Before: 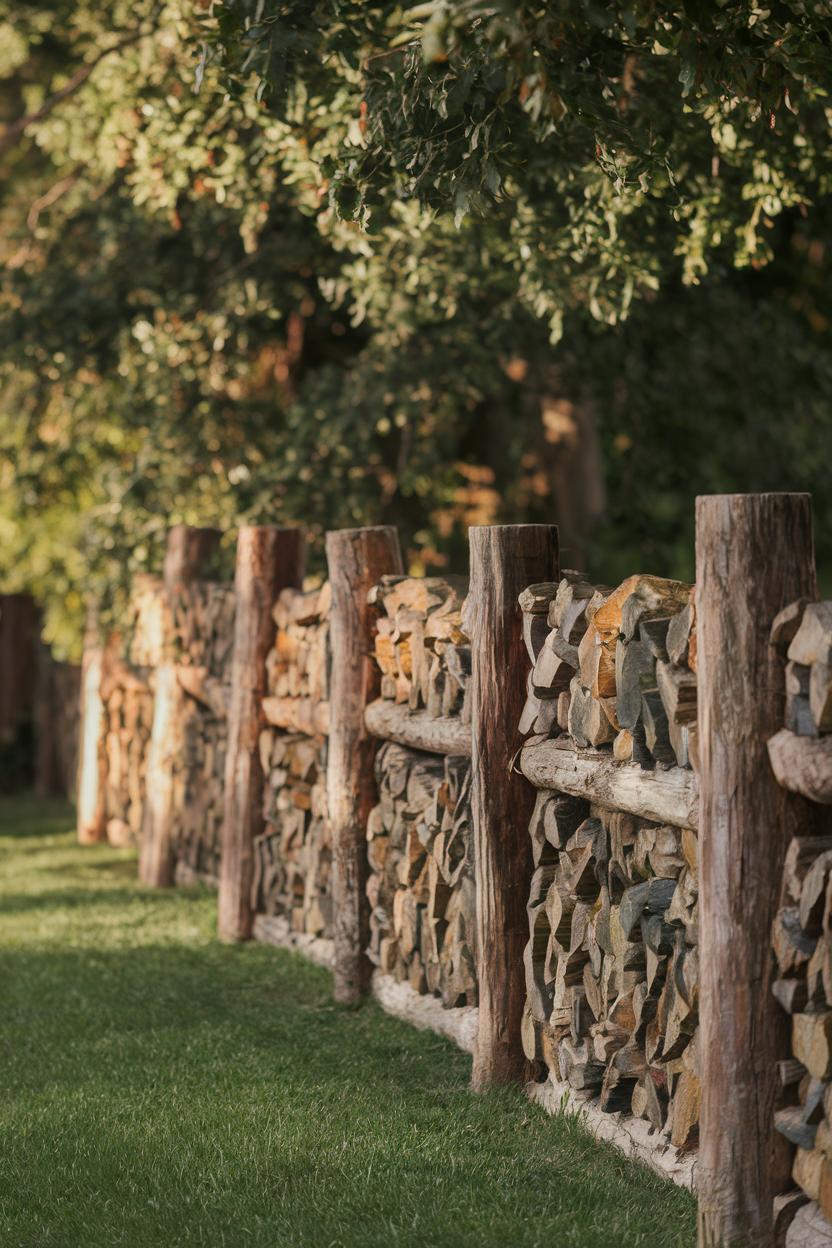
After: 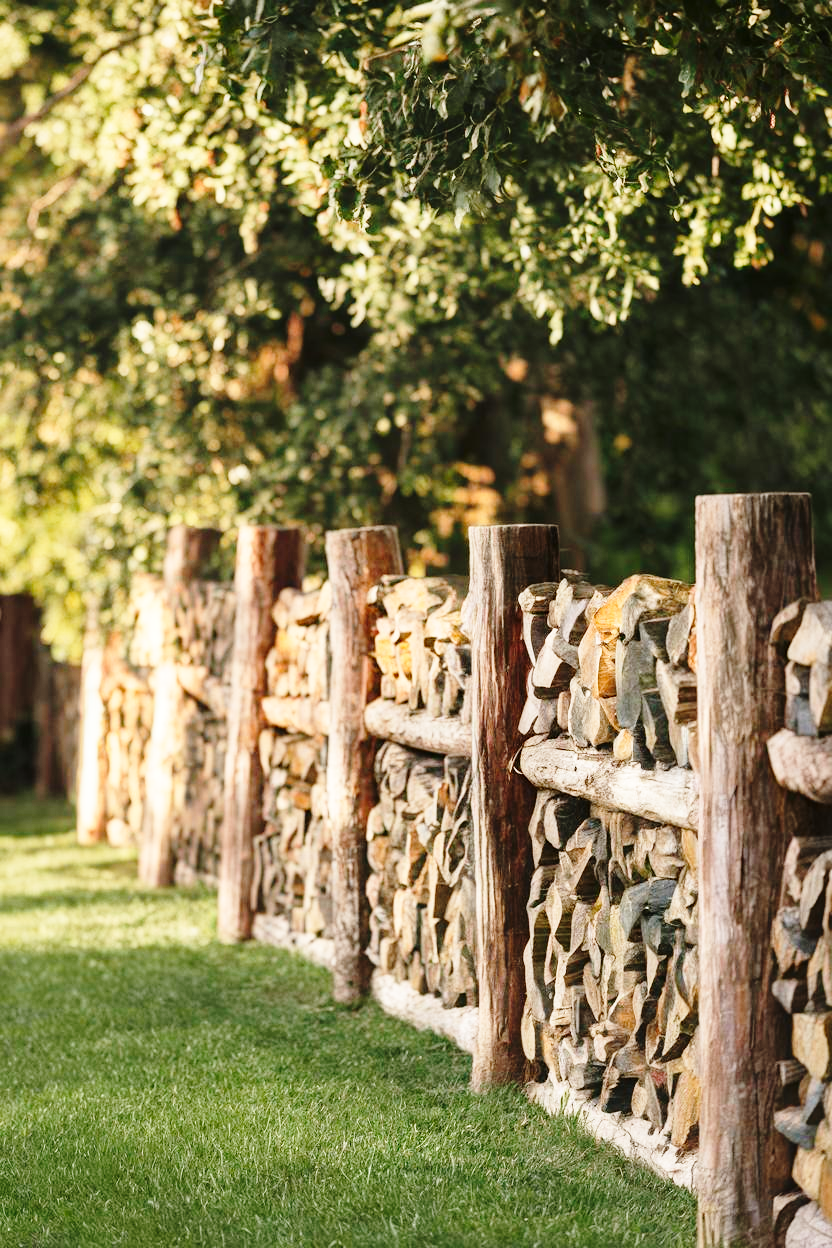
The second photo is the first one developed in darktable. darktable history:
base curve: curves: ch0 [(0, 0) (0.028, 0.03) (0.105, 0.232) (0.387, 0.748) (0.754, 0.968) (1, 1)], fusion 1, exposure shift 0.576, preserve colors none
tone equalizer: on, module defaults
